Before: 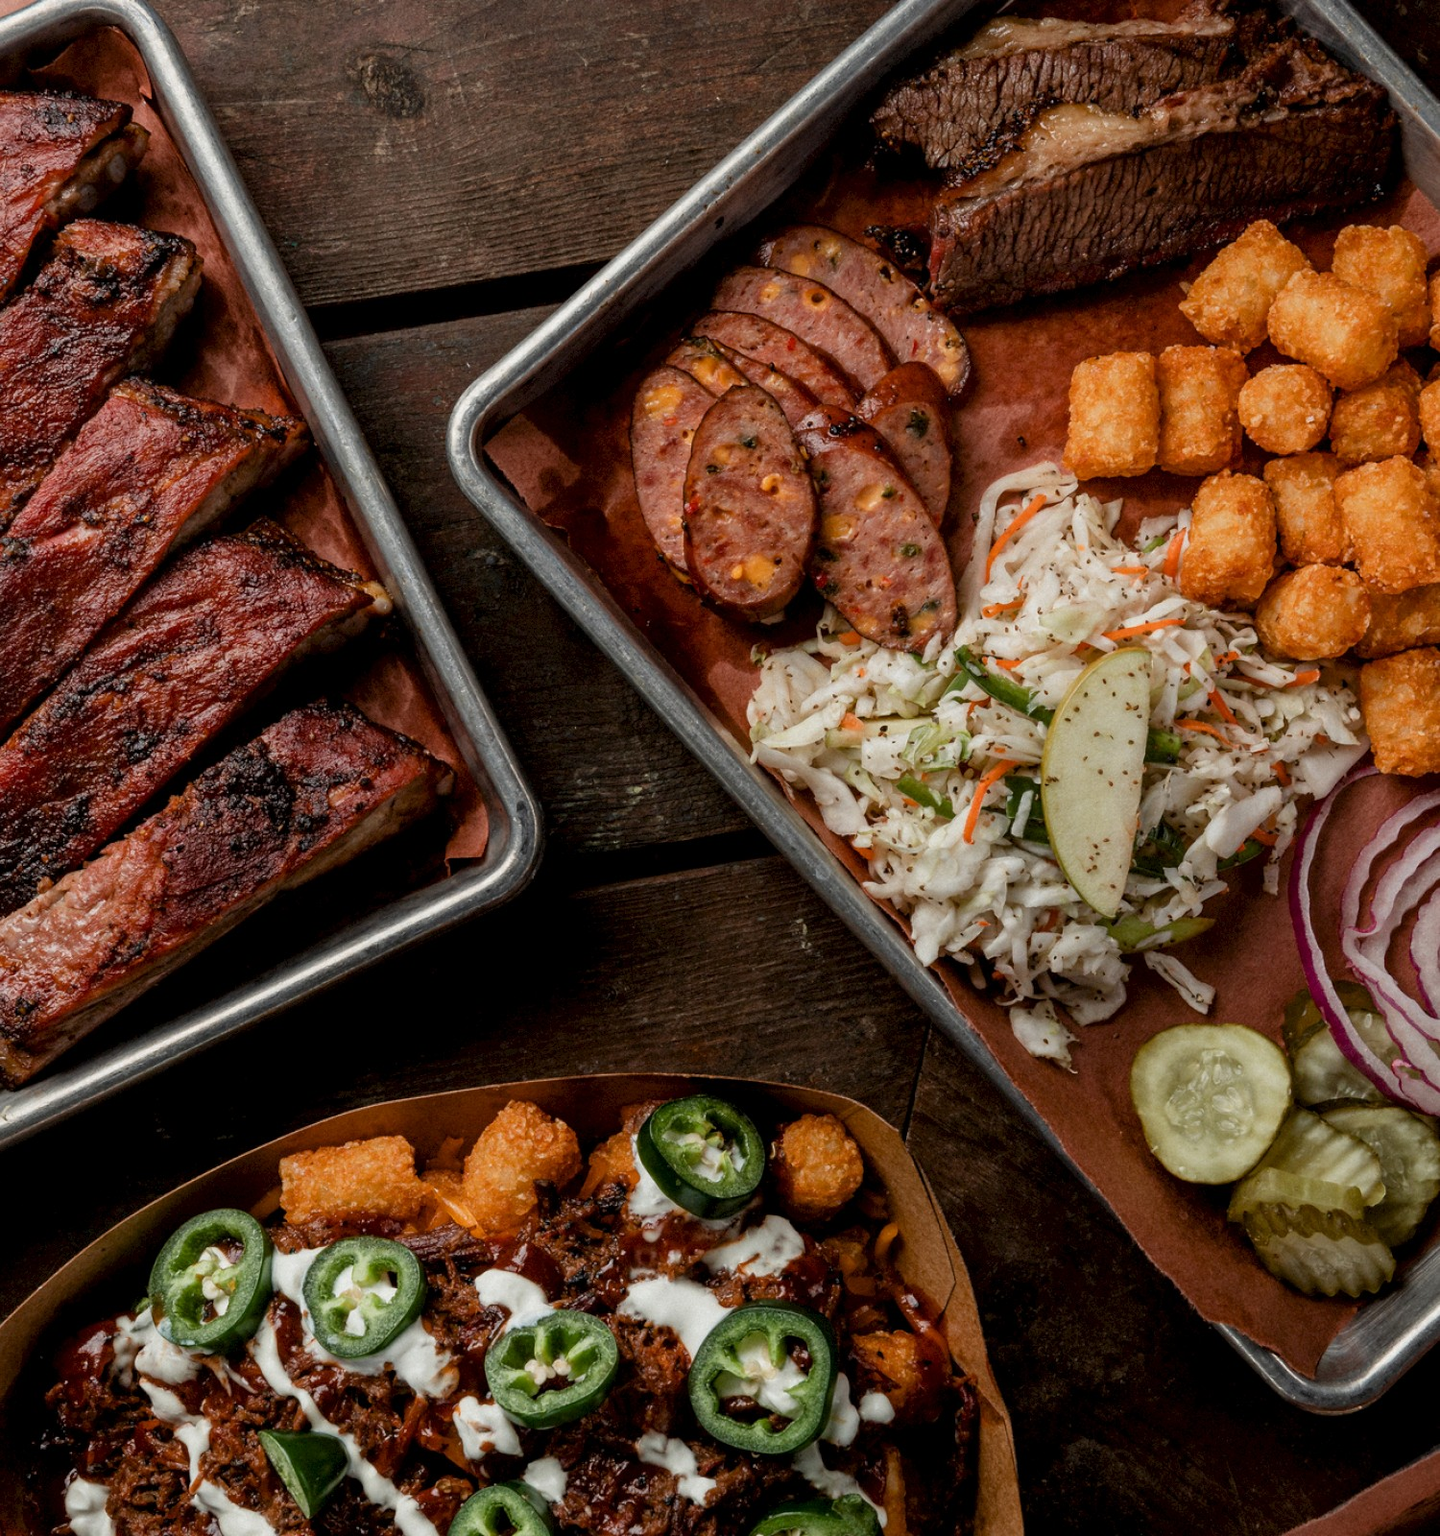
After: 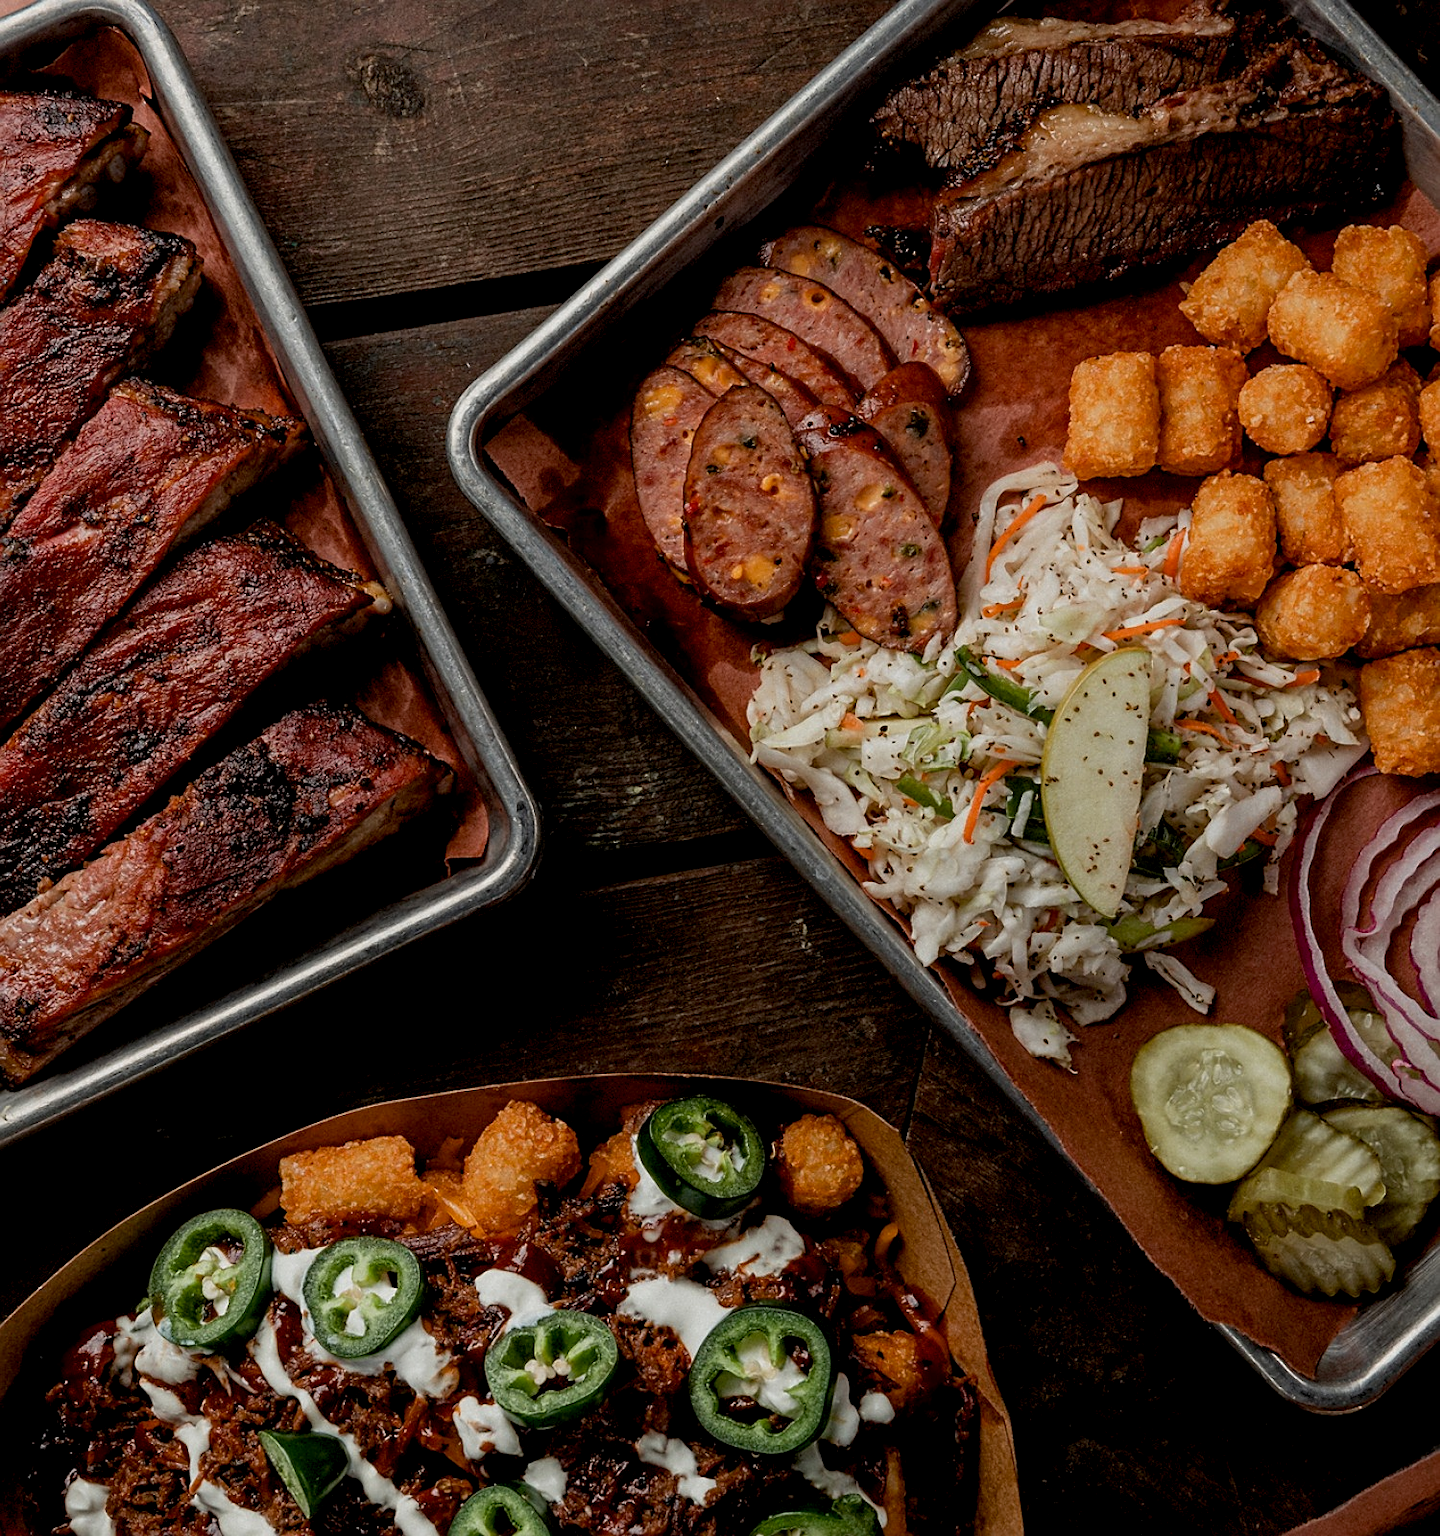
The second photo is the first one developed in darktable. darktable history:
sharpen: on, module defaults
exposure: black level correction 0.006, exposure -0.226 EV, compensate highlight preservation false
